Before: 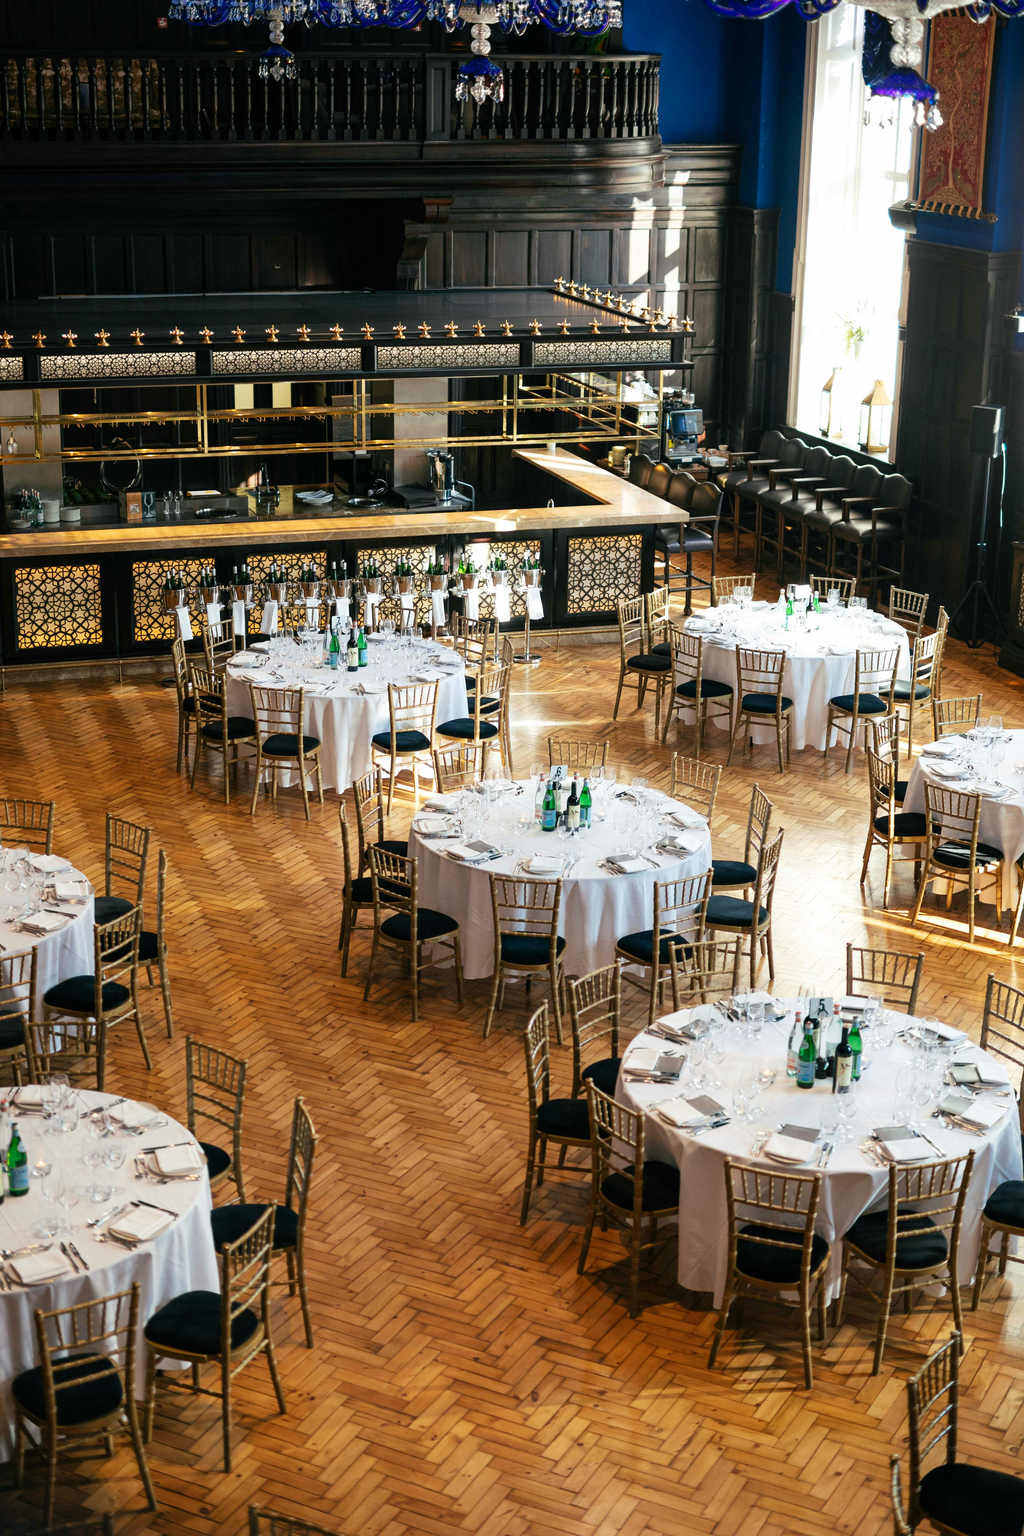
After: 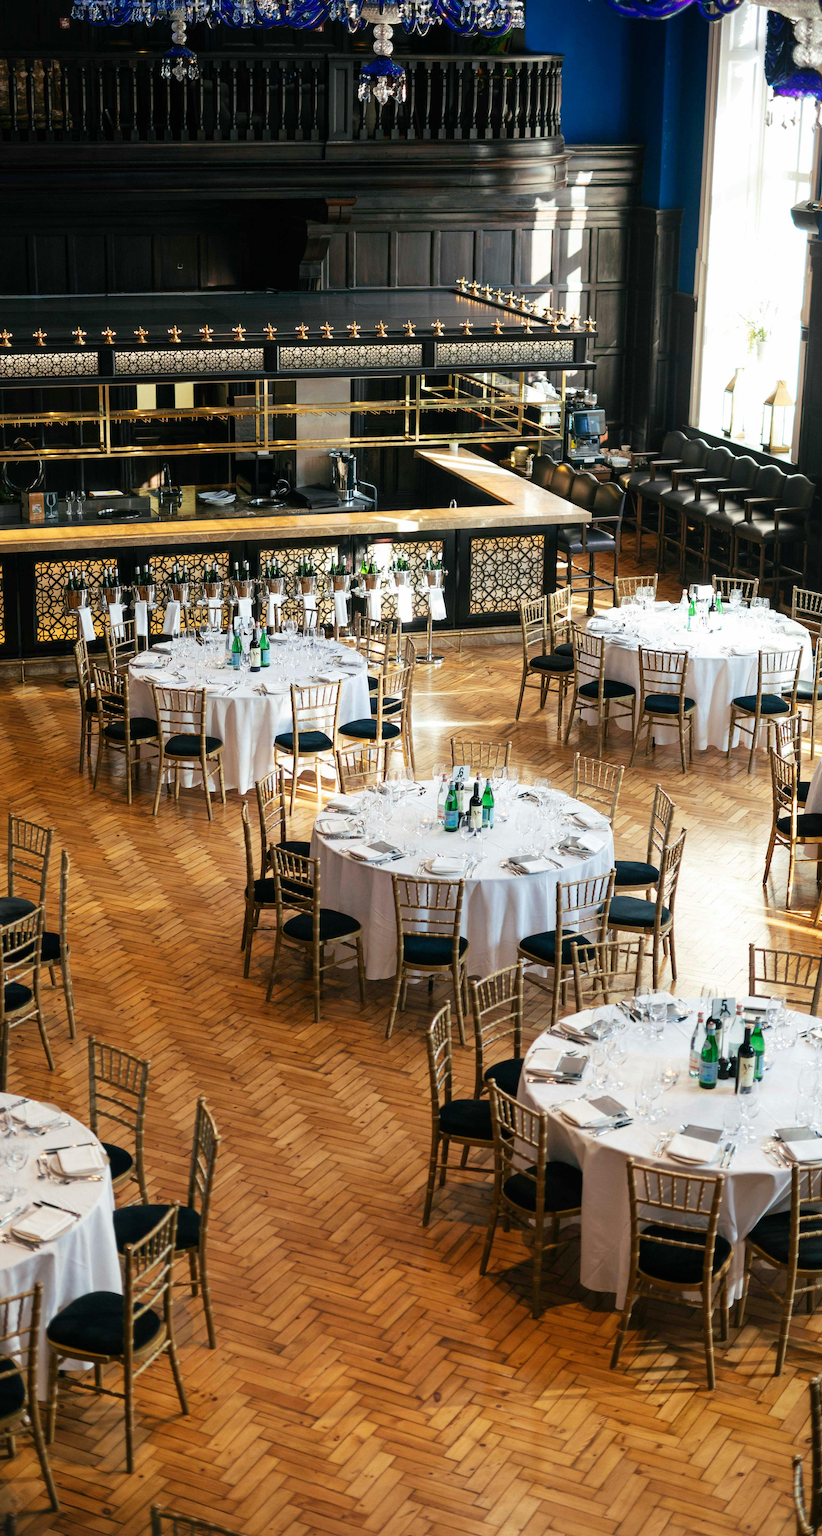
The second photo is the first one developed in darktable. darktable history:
crop and rotate: left 9.585%, right 10.136%
